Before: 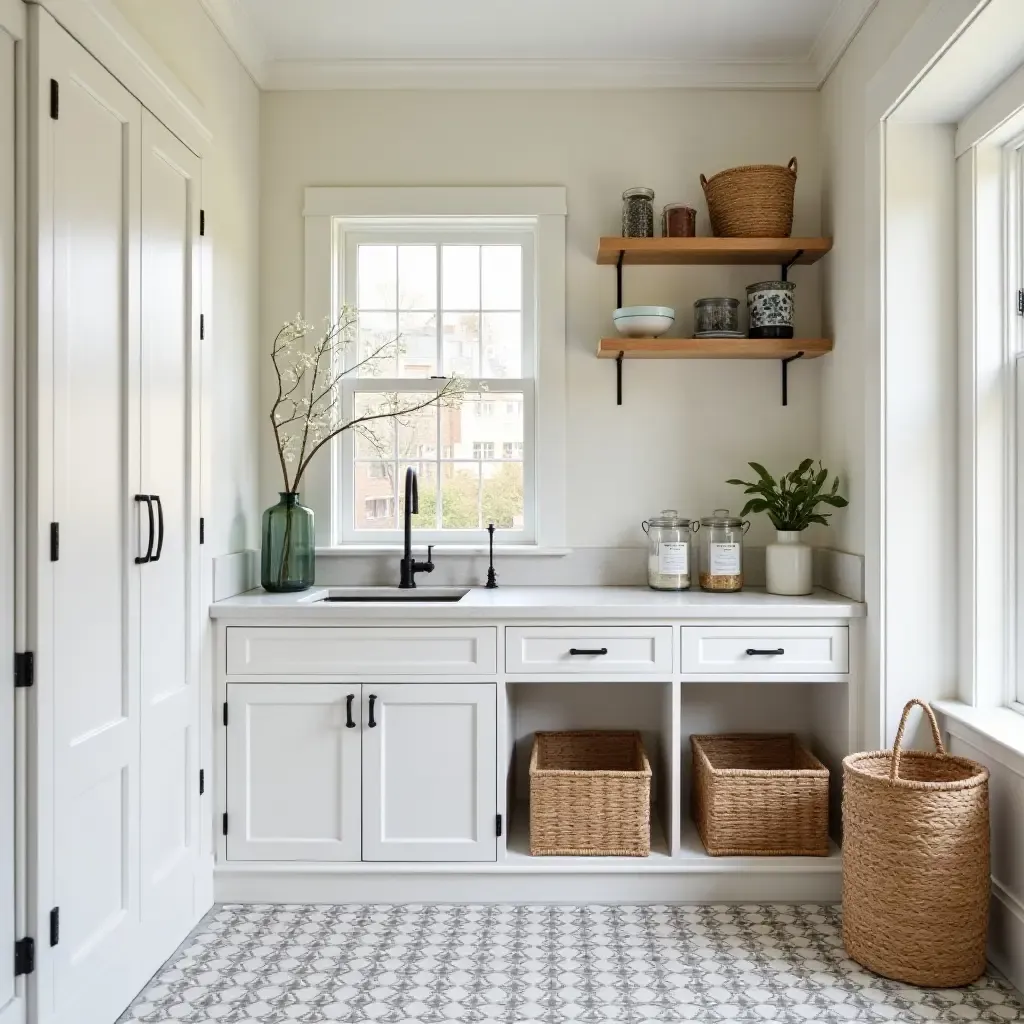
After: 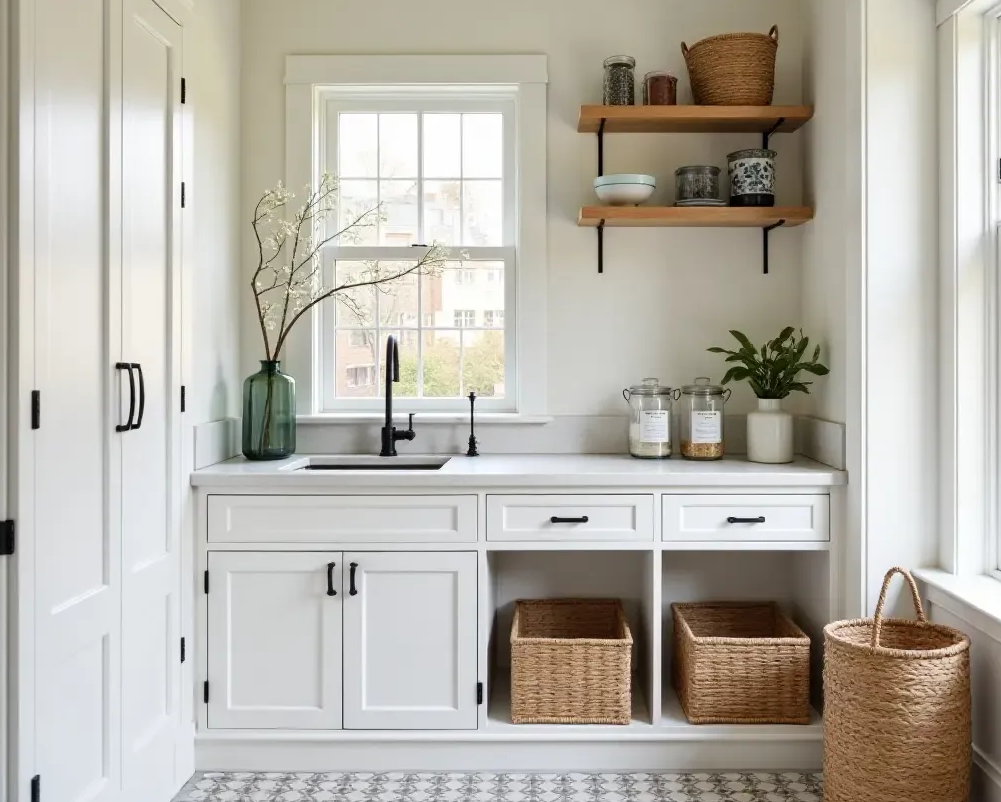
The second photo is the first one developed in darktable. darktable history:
crop and rotate: left 1.921%, top 12.893%, right 0.288%, bottom 8.742%
